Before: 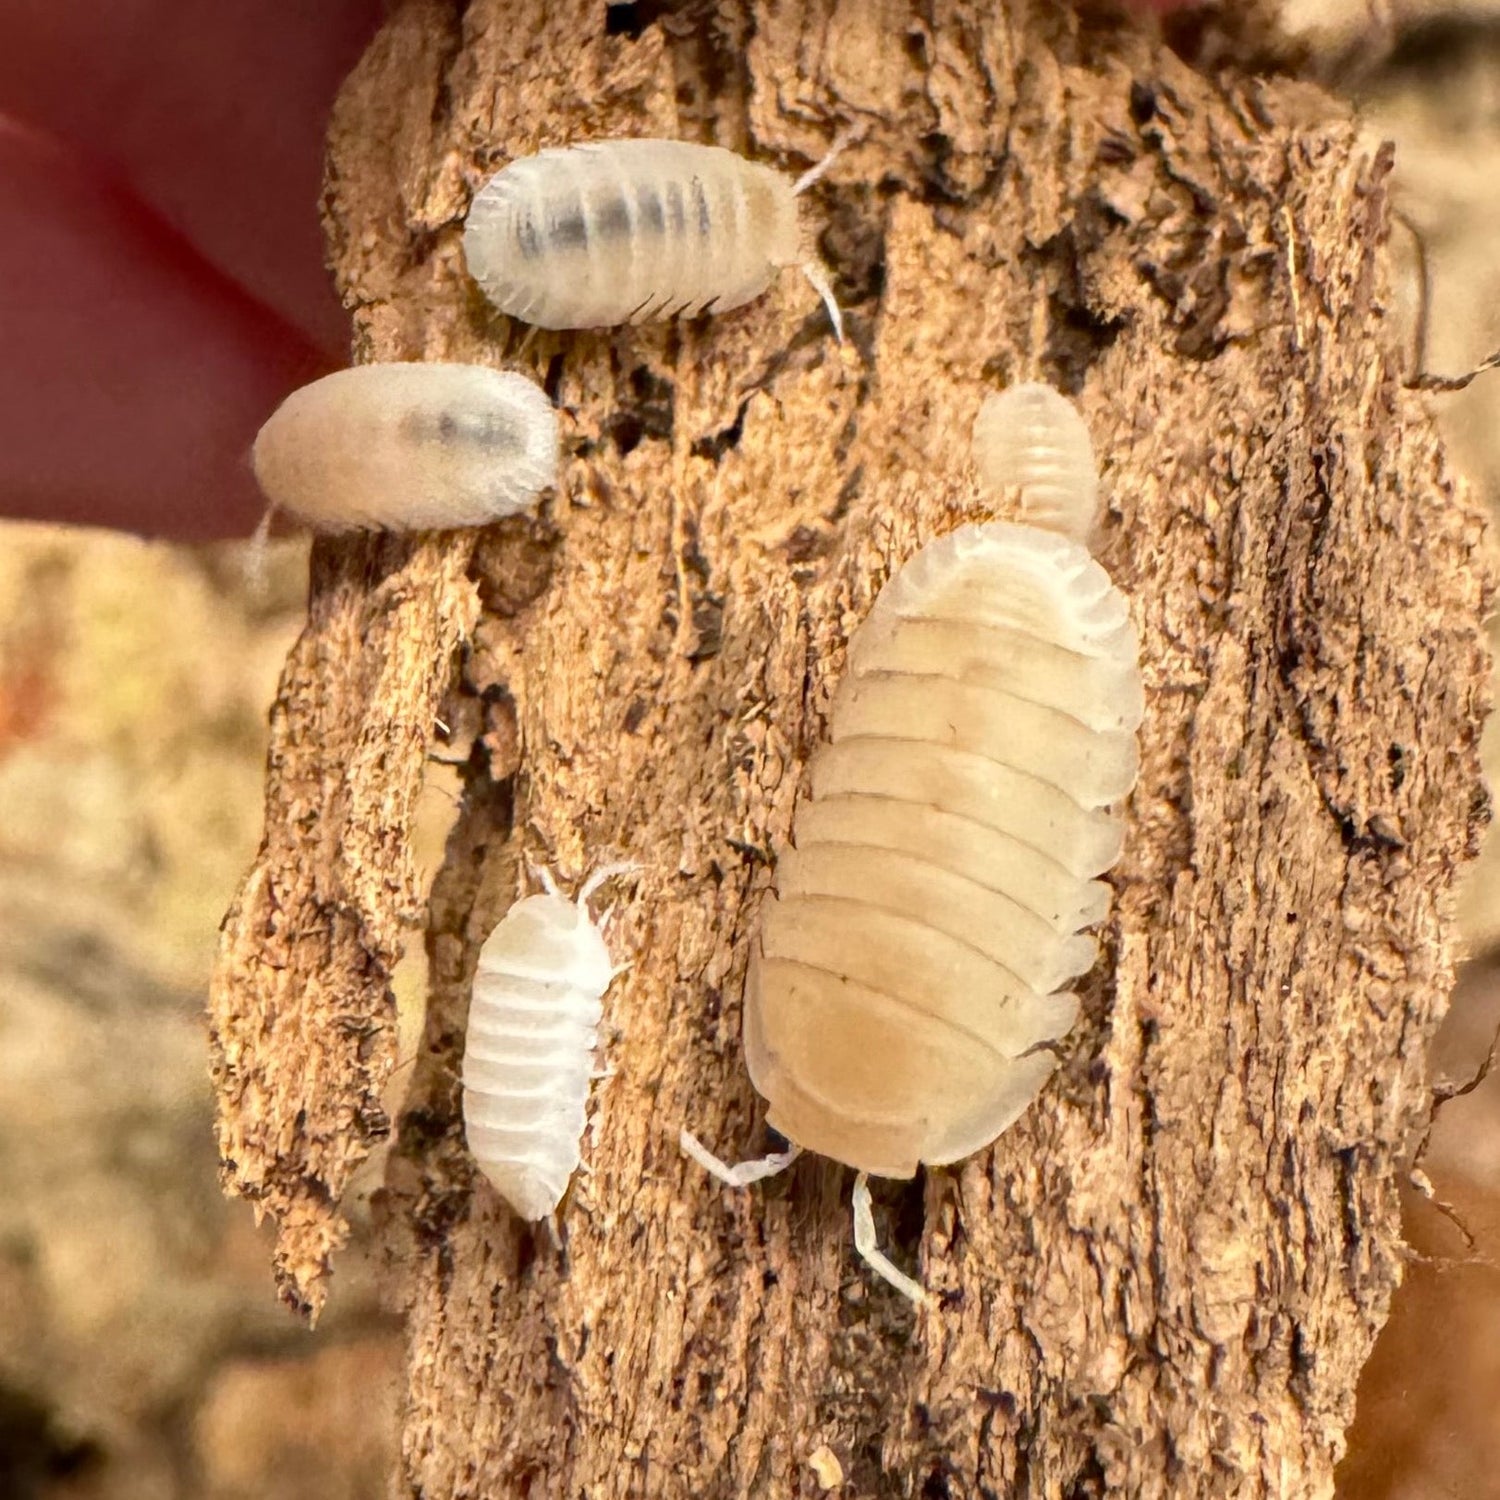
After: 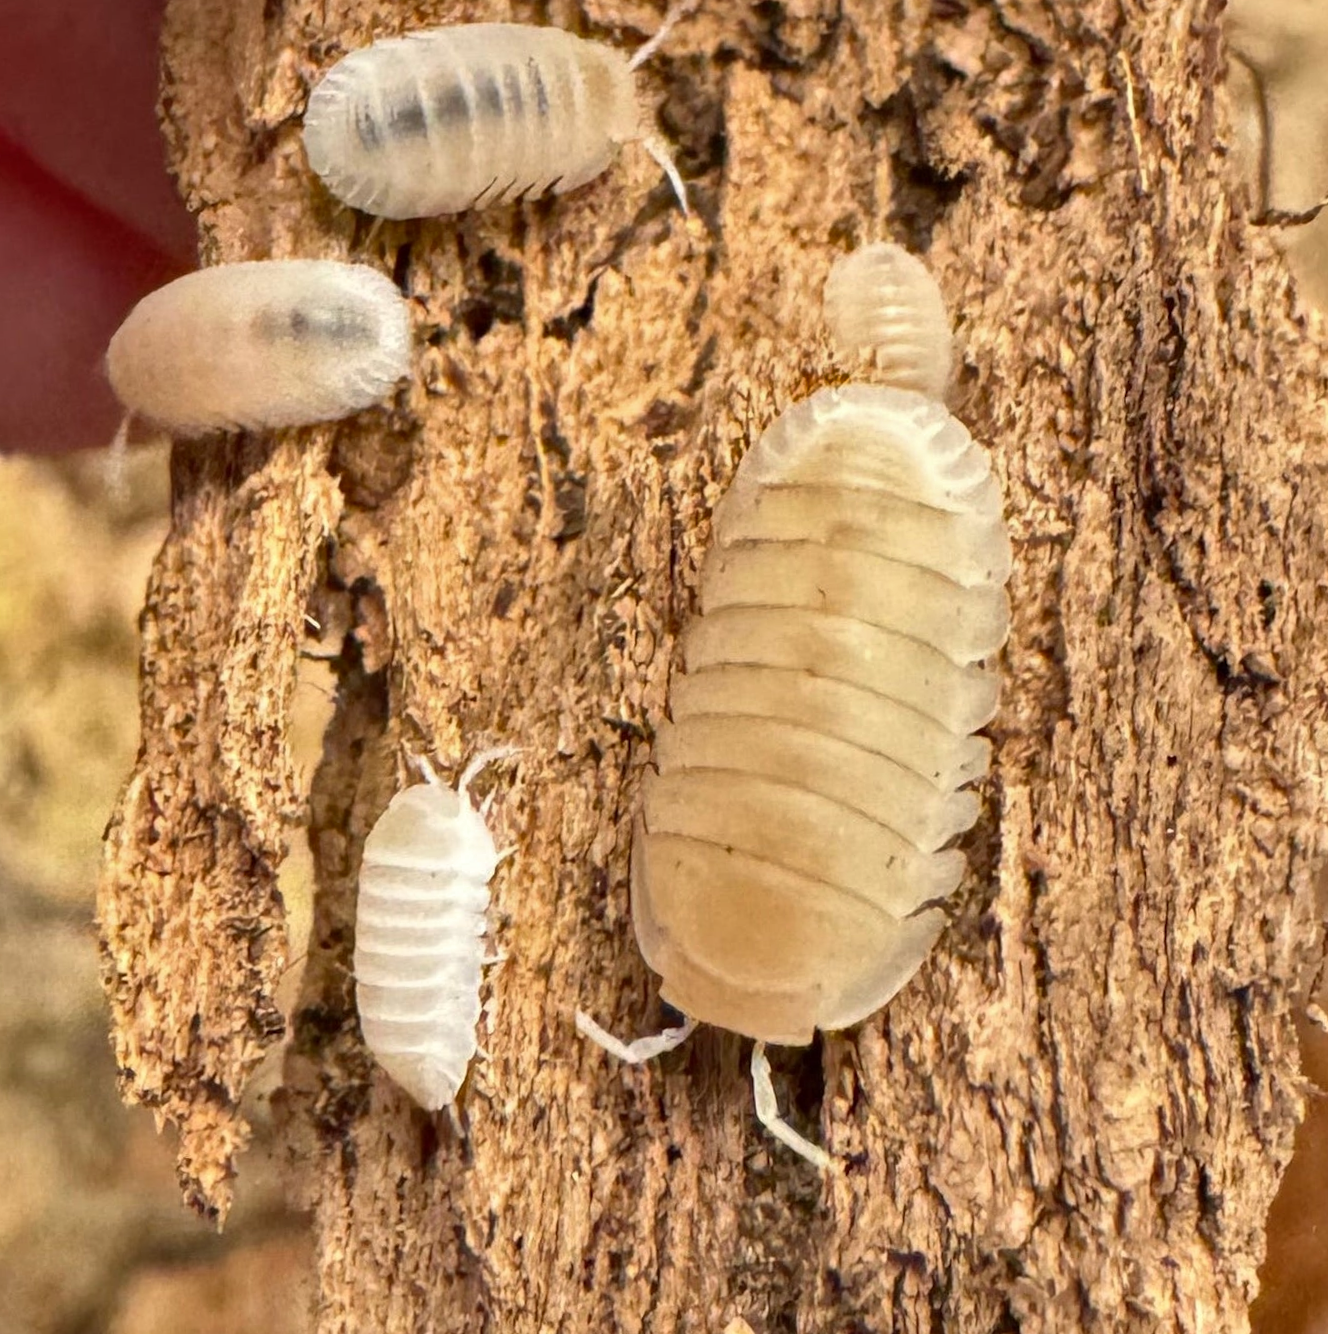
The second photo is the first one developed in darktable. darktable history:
crop and rotate: angle 3.56°, left 6.124%, top 5.711%
shadows and highlights: shadows 39.99, highlights -55.95, low approximation 0.01, soften with gaussian
